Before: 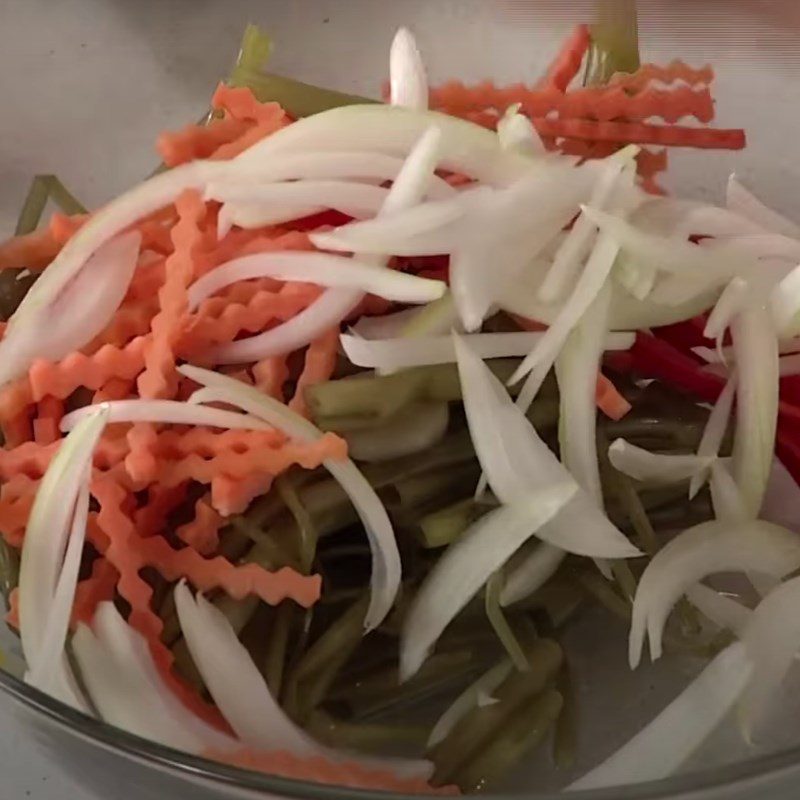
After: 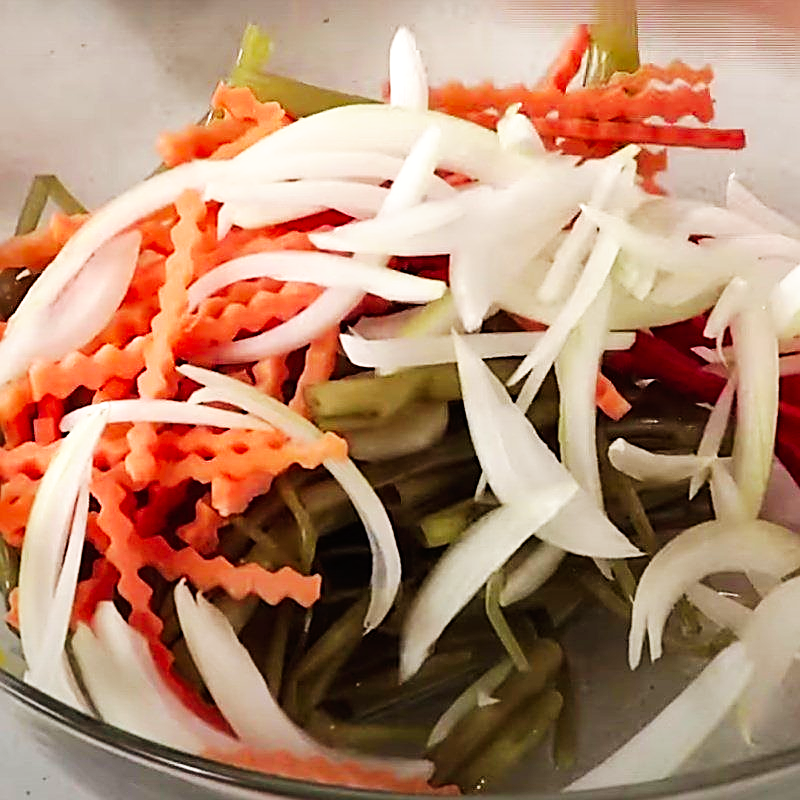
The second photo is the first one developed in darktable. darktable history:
shadows and highlights: shadows 9.48, white point adjustment 0.949, highlights -38.99
sharpen: amount 0.902
base curve: curves: ch0 [(0, 0) (0.007, 0.004) (0.027, 0.03) (0.046, 0.07) (0.207, 0.54) (0.442, 0.872) (0.673, 0.972) (1, 1)], preserve colors none
tone equalizer: mask exposure compensation -0.492 EV
